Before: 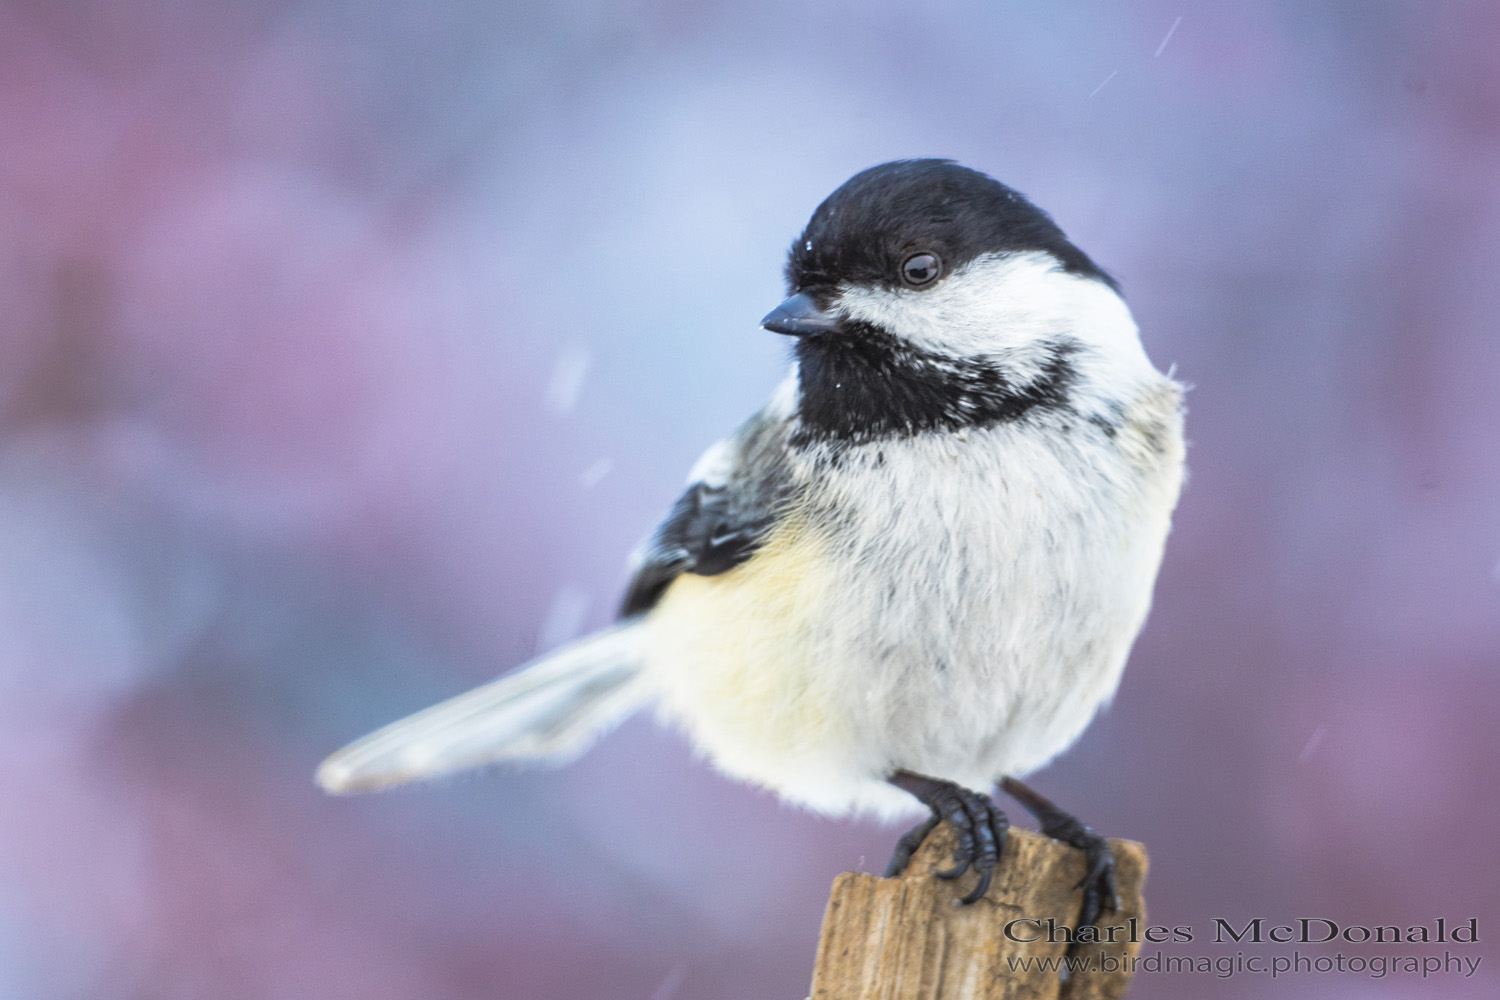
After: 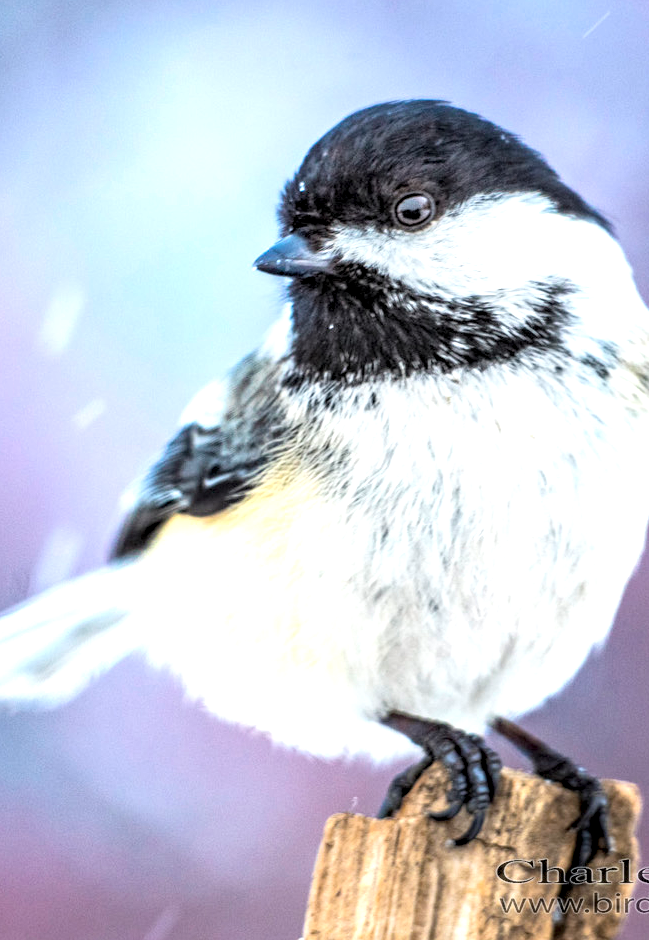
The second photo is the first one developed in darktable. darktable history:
local contrast: detail 154%
crop: left 33.809%, top 5.956%, right 22.87%
levels: levels [0.062, 0.494, 0.925]
haze removal: adaptive false
contrast brightness saturation: contrast 0.143, brightness 0.215
